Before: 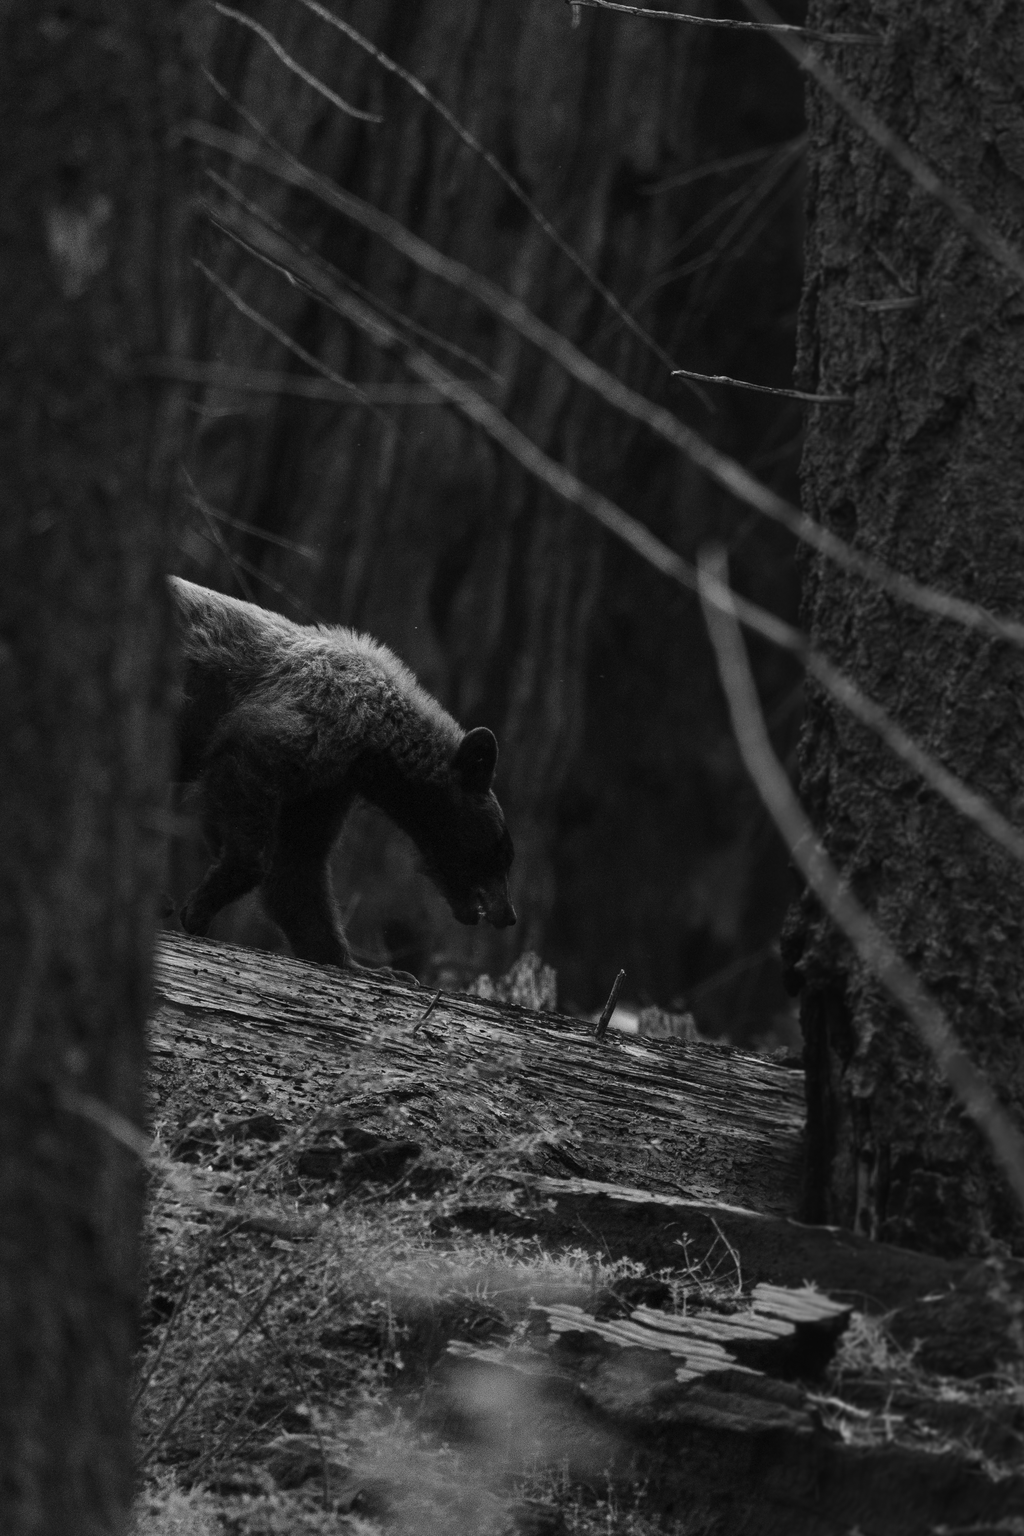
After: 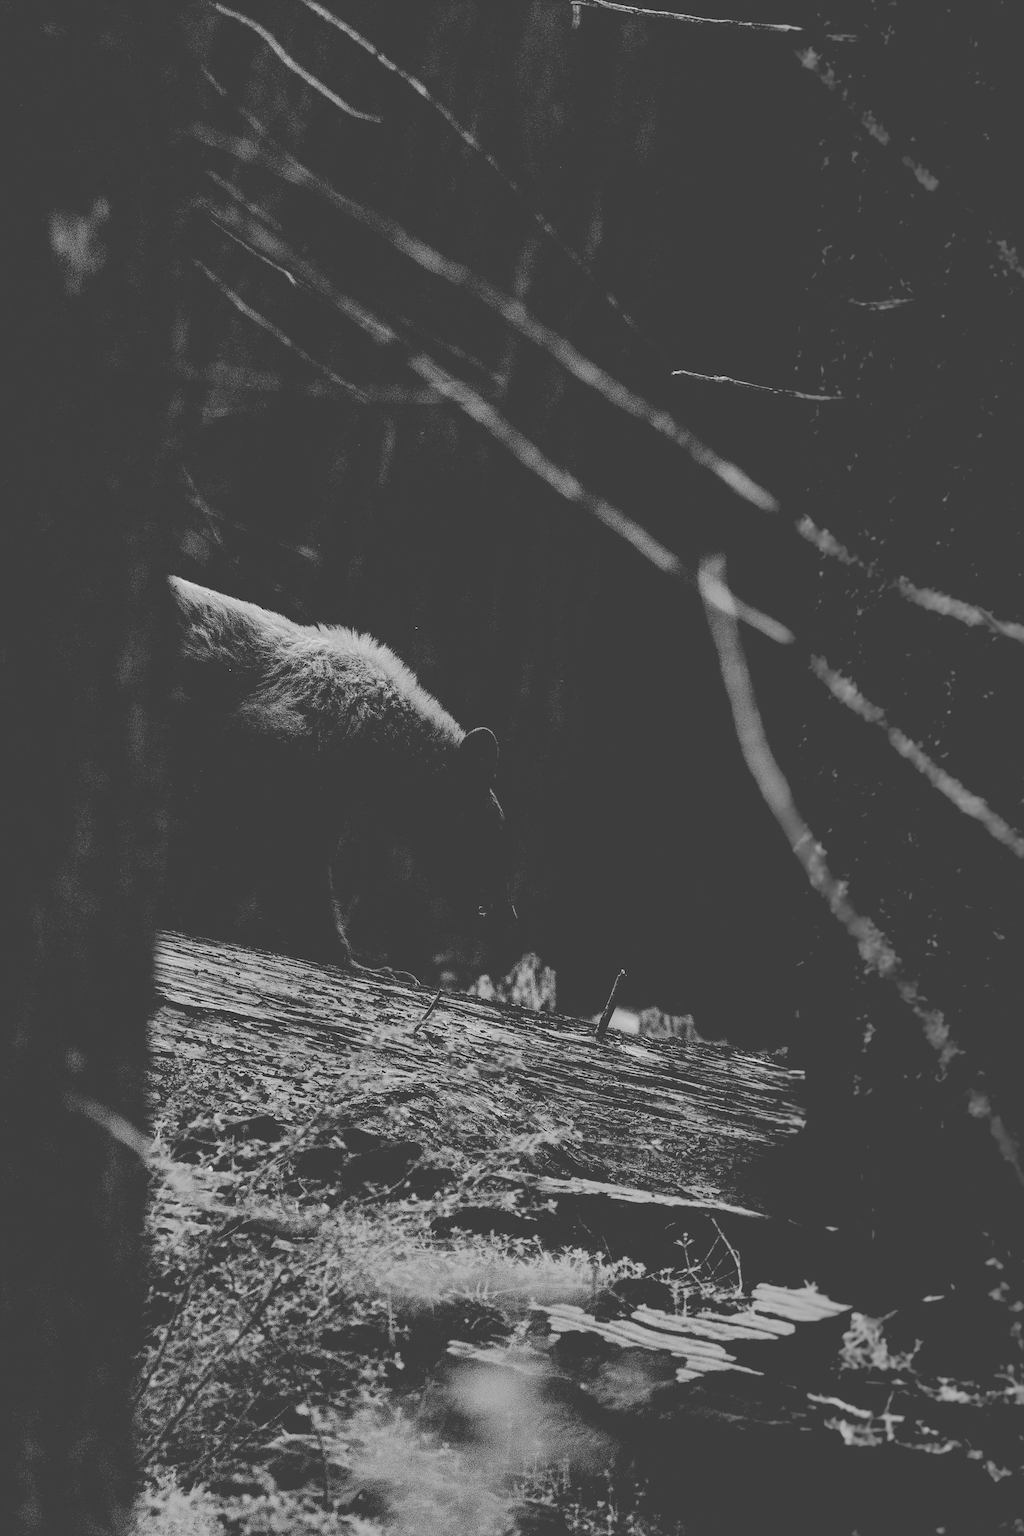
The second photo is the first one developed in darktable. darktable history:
base curve: curves: ch0 [(0.065, 0.026) (0.236, 0.358) (0.53, 0.546) (0.777, 0.841) (0.924, 0.992)], preserve colors none
contrast brightness saturation: contrast -0.137, brightness 0.048, saturation -0.133
sharpen: radius 1.907, amount 0.41, threshold 1.162
